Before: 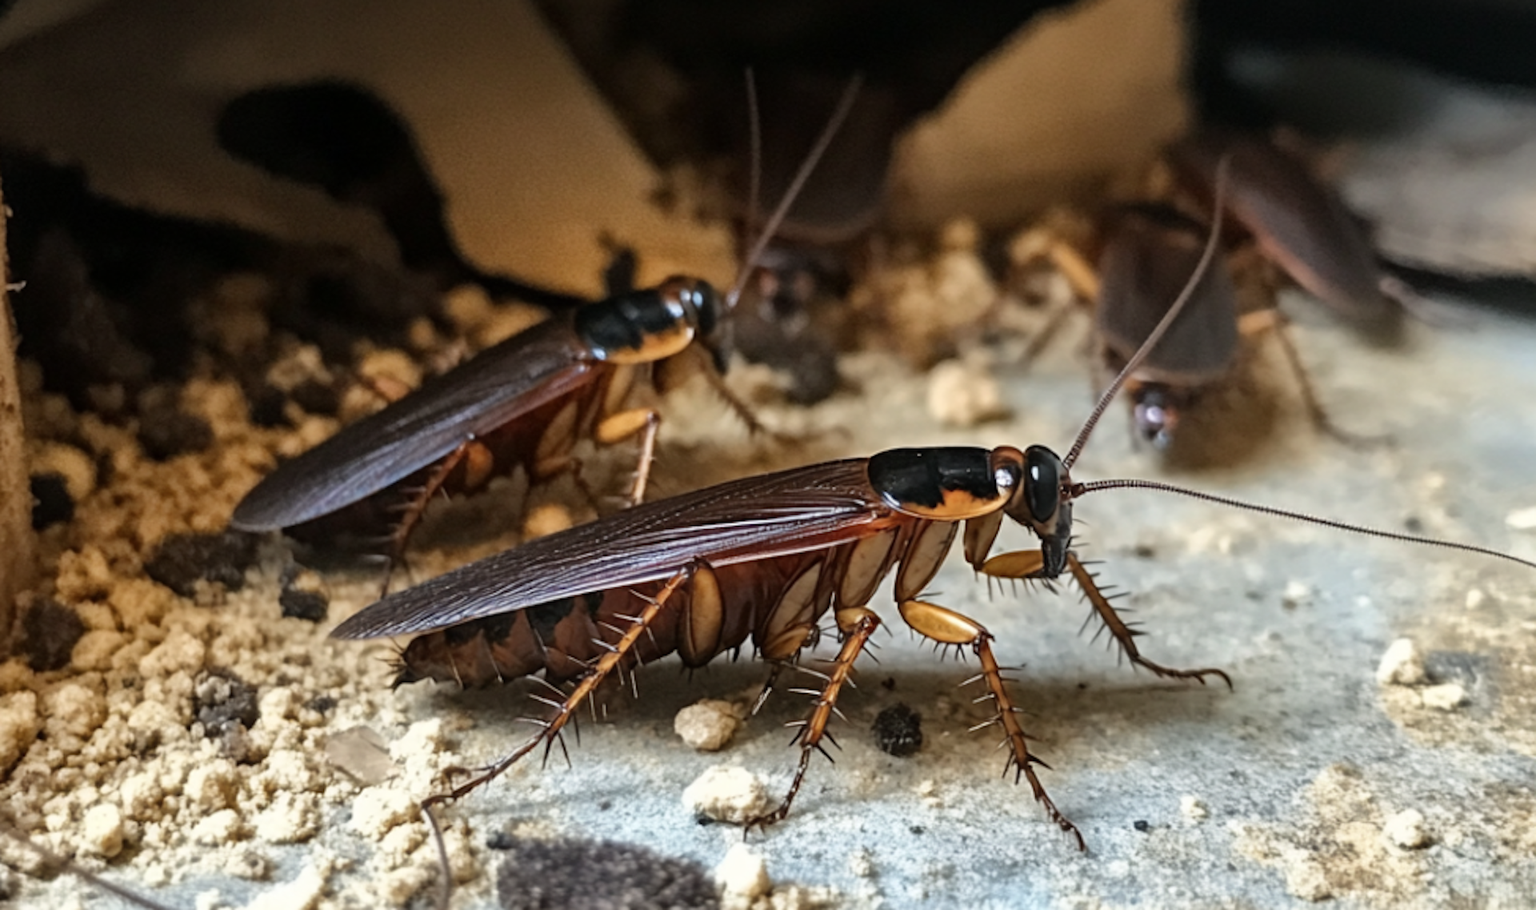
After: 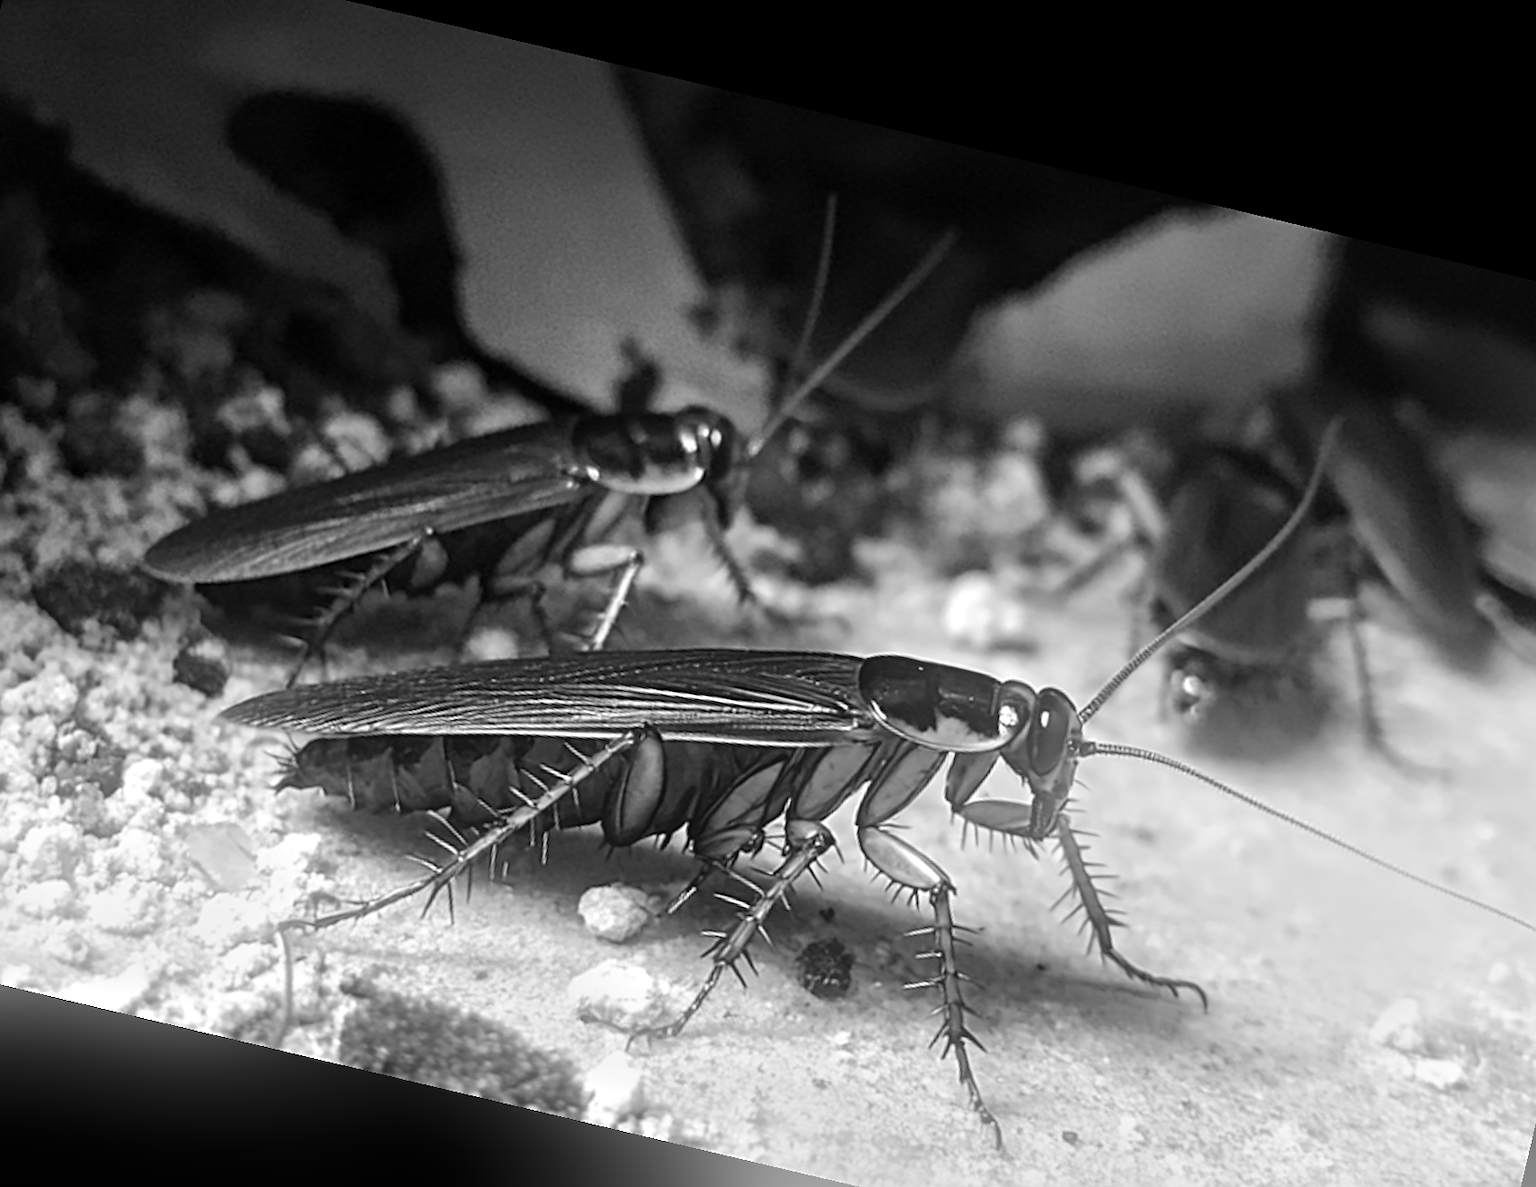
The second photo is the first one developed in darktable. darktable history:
color correction: highlights a* 1.12, highlights b* 24.26, shadows a* 15.58, shadows b* 24.26
crop: left 11.225%, top 5.381%, right 9.565%, bottom 10.314%
rotate and perspective: rotation 13.27°, automatic cropping off
white balance: red 0.98, blue 1.61
sharpen: on, module defaults
color balance rgb: linear chroma grading › shadows -2.2%, linear chroma grading › highlights -15%, linear chroma grading › global chroma -10%, linear chroma grading › mid-tones -10%, perceptual saturation grading › global saturation 45%, perceptual saturation grading › highlights -50%, perceptual saturation grading › shadows 30%, perceptual brilliance grading › global brilliance 18%, global vibrance 45%
bloom: size 15%, threshold 97%, strength 7%
monochrome: a -74.22, b 78.2
